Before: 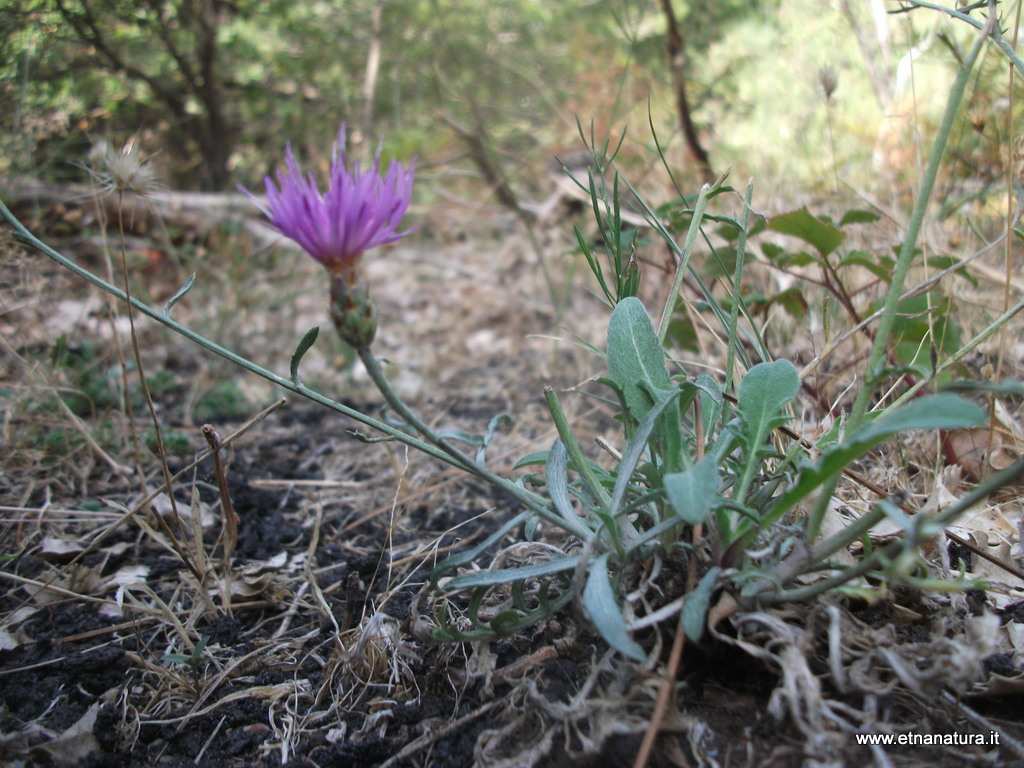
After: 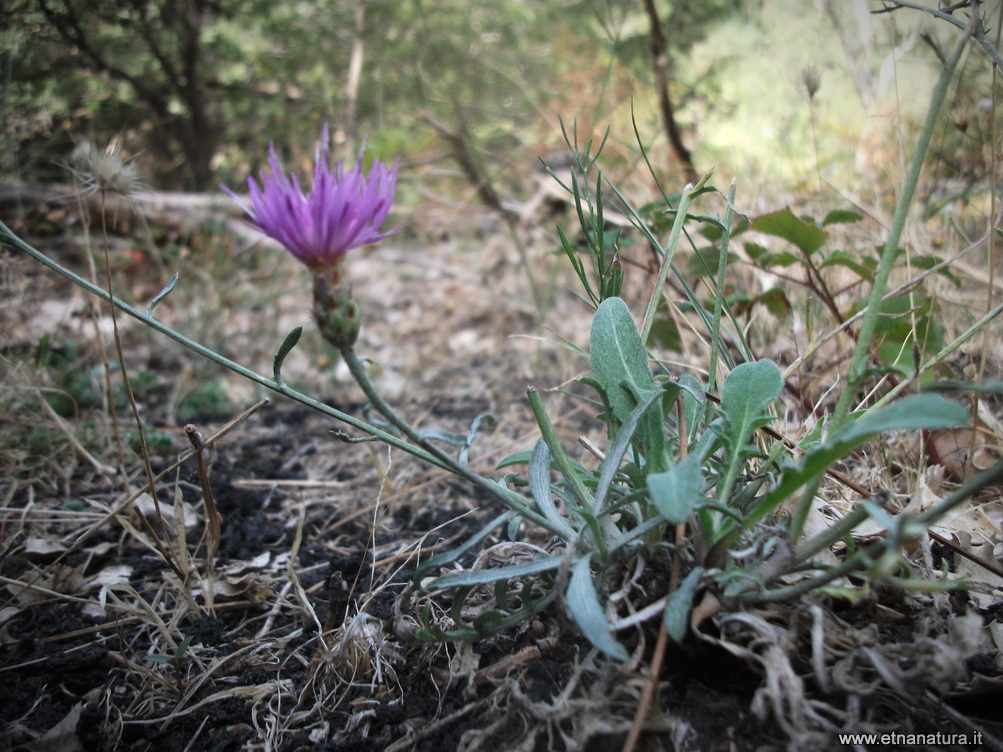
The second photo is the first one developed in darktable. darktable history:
crop: left 1.743%, right 0.272%, bottom 1.986%
vignetting: fall-off radius 69.96%, brightness -0.87, automatic ratio true
tone curve: curves: ch0 [(0, 0) (0.08, 0.06) (0.17, 0.14) (0.5, 0.5) (0.83, 0.86) (0.92, 0.94) (1, 1)], color space Lab, linked channels, preserve colors none
